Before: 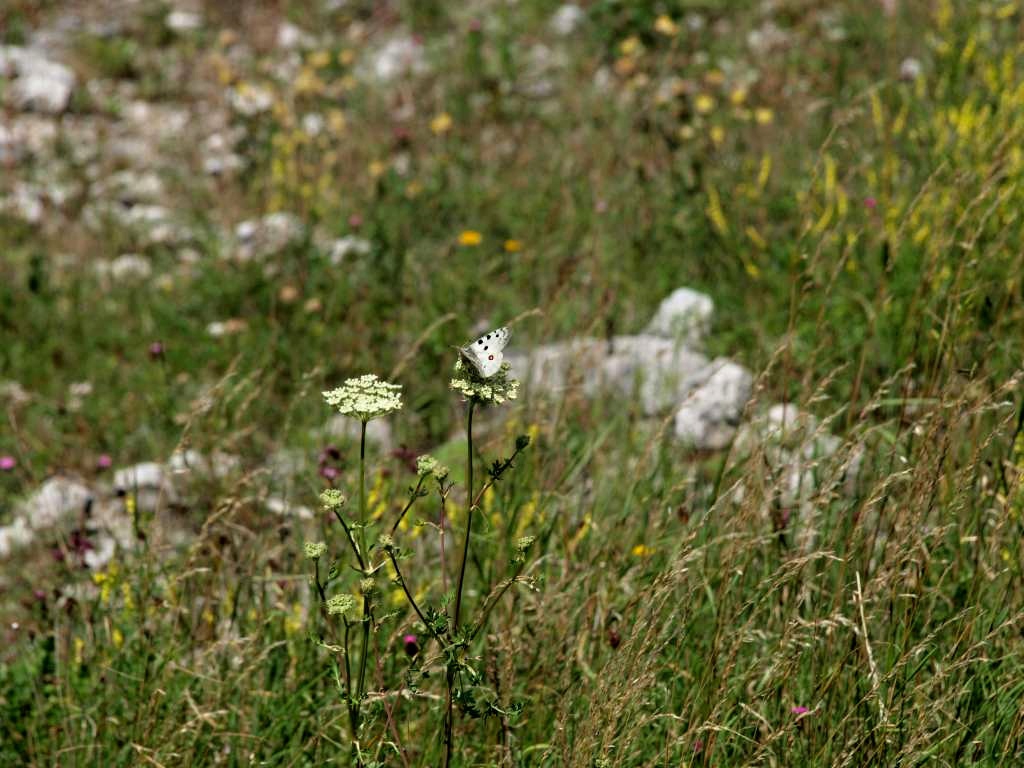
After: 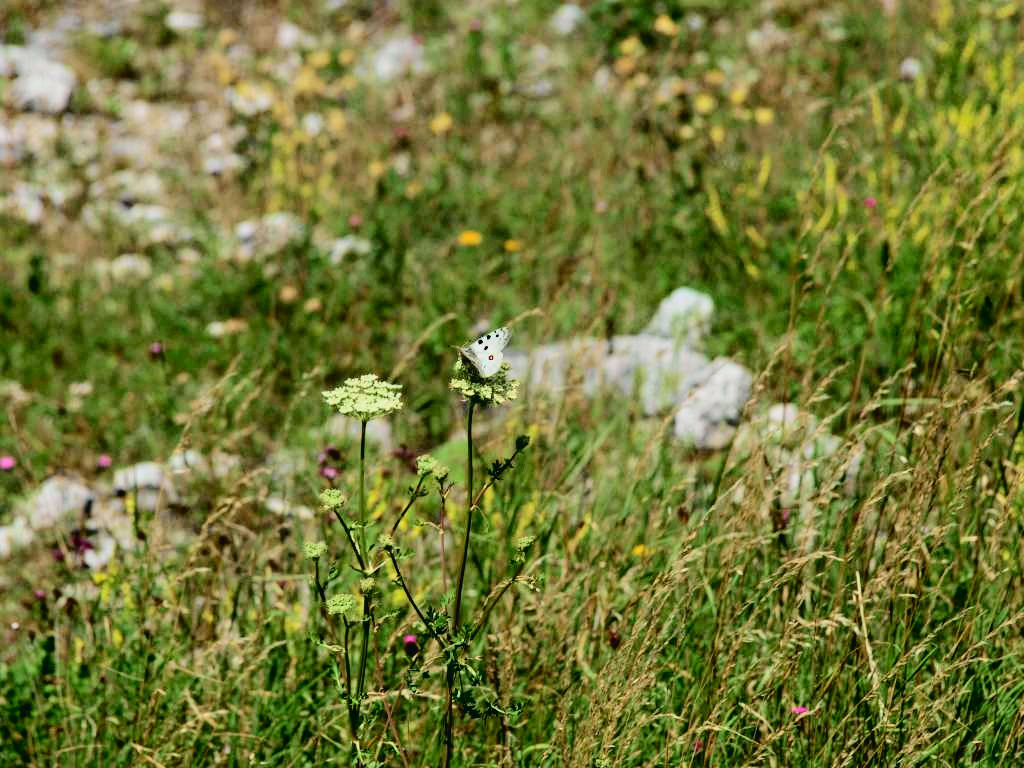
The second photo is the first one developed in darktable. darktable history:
tone curve: curves: ch0 [(0, 0.022) (0.114, 0.083) (0.281, 0.315) (0.447, 0.557) (0.588, 0.711) (0.786, 0.839) (0.999, 0.949)]; ch1 [(0, 0) (0.389, 0.352) (0.458, 0.433) (0.486, 0.474) (0.509, 0.505) (0.535, 0.53) (0.555, 0.557) (0.586, 0.622) (0.677, 0.724) (1, 1)]; ch2 [(0, 0) (0.369, 0.388) (0.449, 0.431) (0.501, 0.5) (0.528, 0.52) (0.561, 0.59) (0.697, 0.721) (1, 1)], color space Lab, independent channels, preserve colors none
